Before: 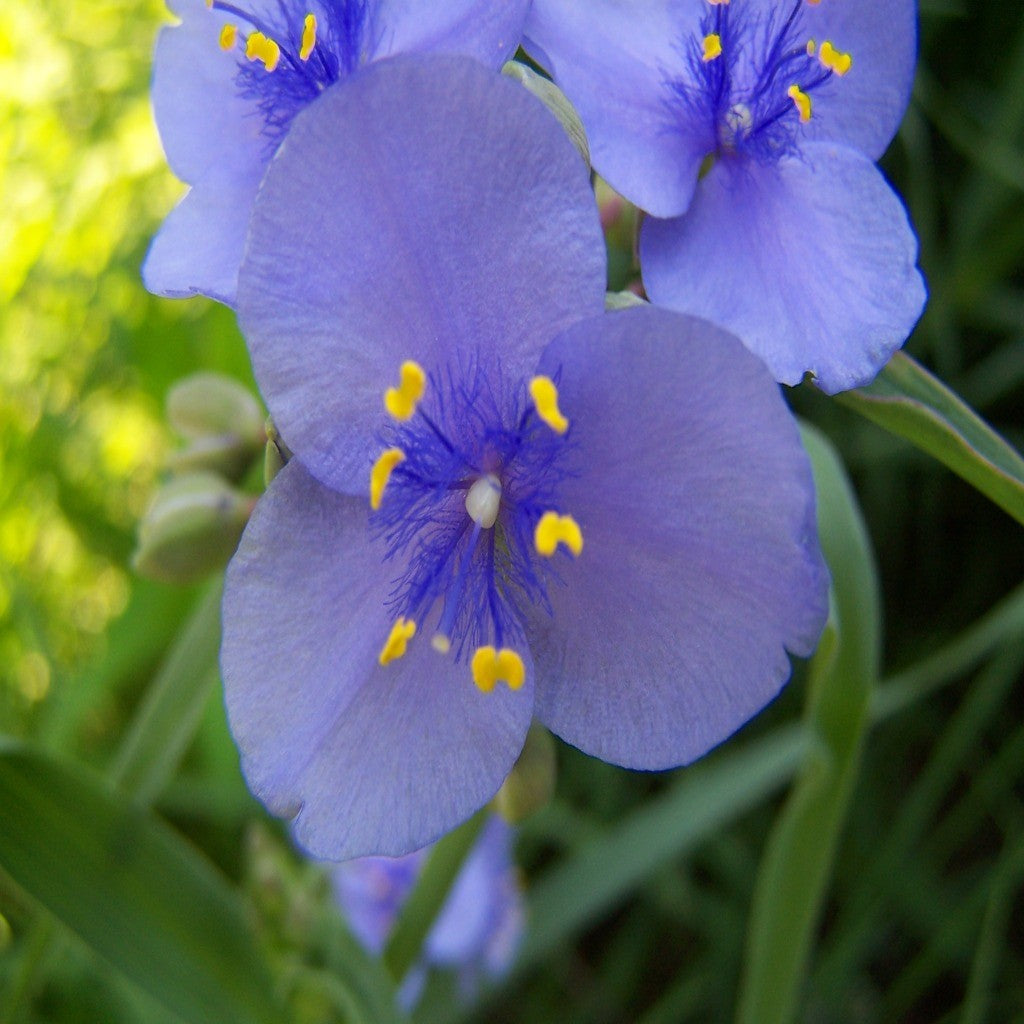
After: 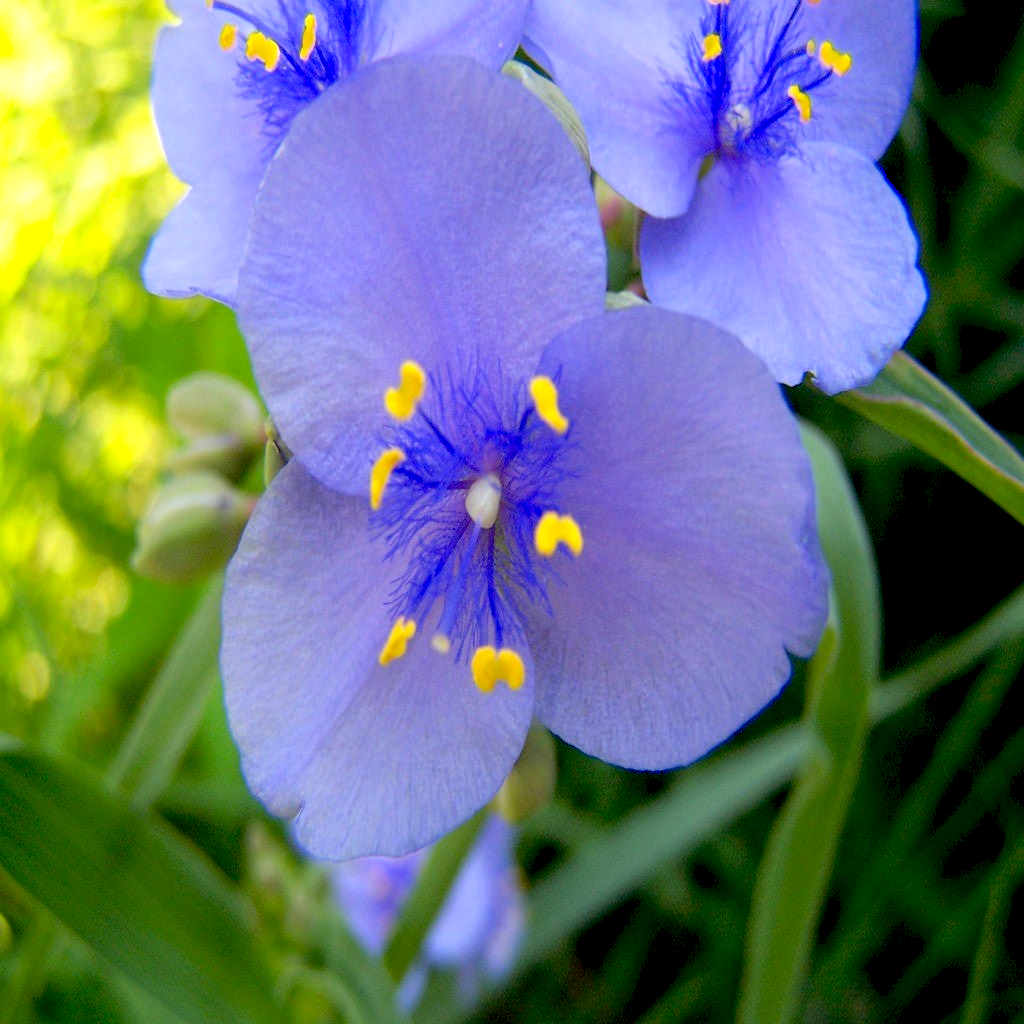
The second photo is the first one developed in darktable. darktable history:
color correction: highlights a* -0.137, highlights b* 0.137
exposure: black level correction 0.01, exposure 0.014 EV, compensate highlight preservation false
levels: levels [0, 0.435, 0.917]
